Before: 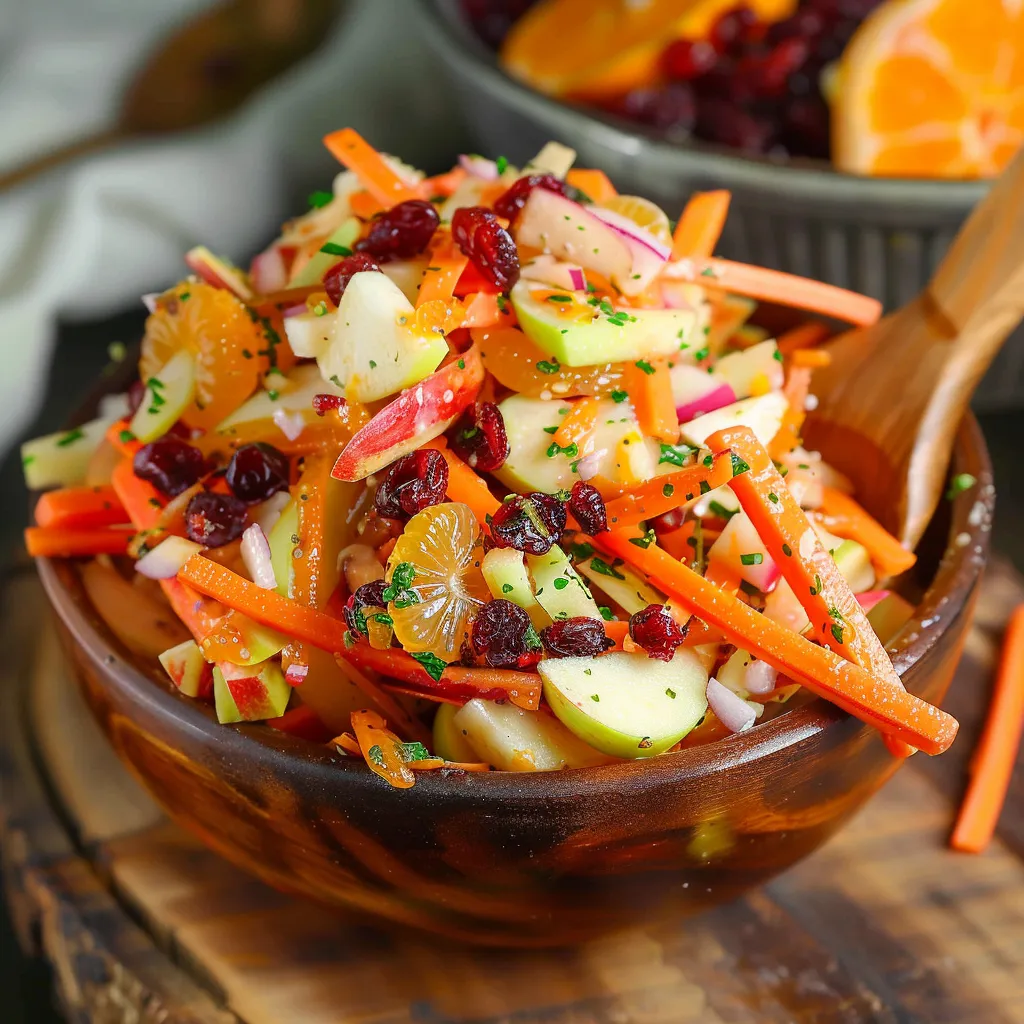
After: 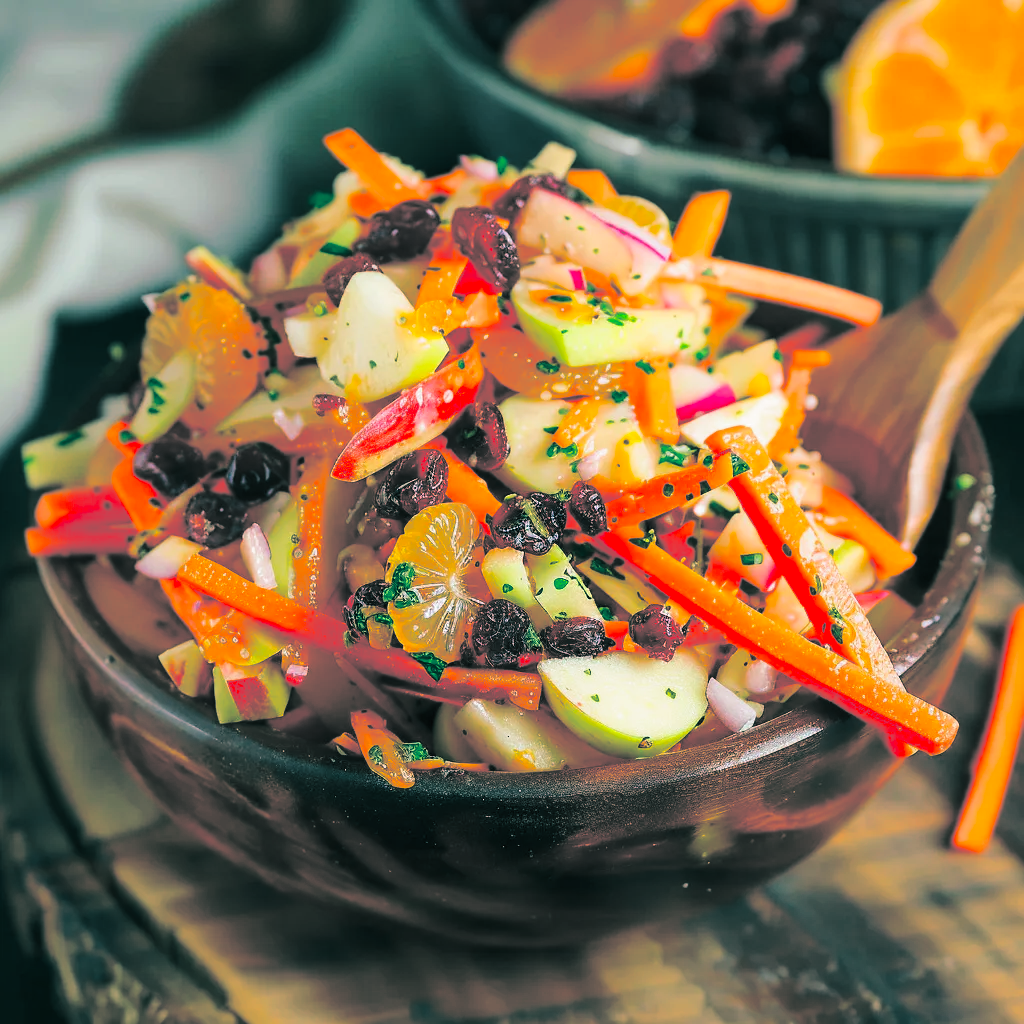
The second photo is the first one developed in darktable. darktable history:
split-toning: shadows › hue 183.6°, shadows › saturation 0.52, highlights › hue 0°, highlights › saturation 0
base curve: curves: ch0 [(0, 0) (0.073, 0.04) (0.157, 0.139) (0.492, 0.492) (0.758, 0.758) (1, 1)], preserve colors none
contrast brightness saturation: brightness 0.09, saturation 0.19
